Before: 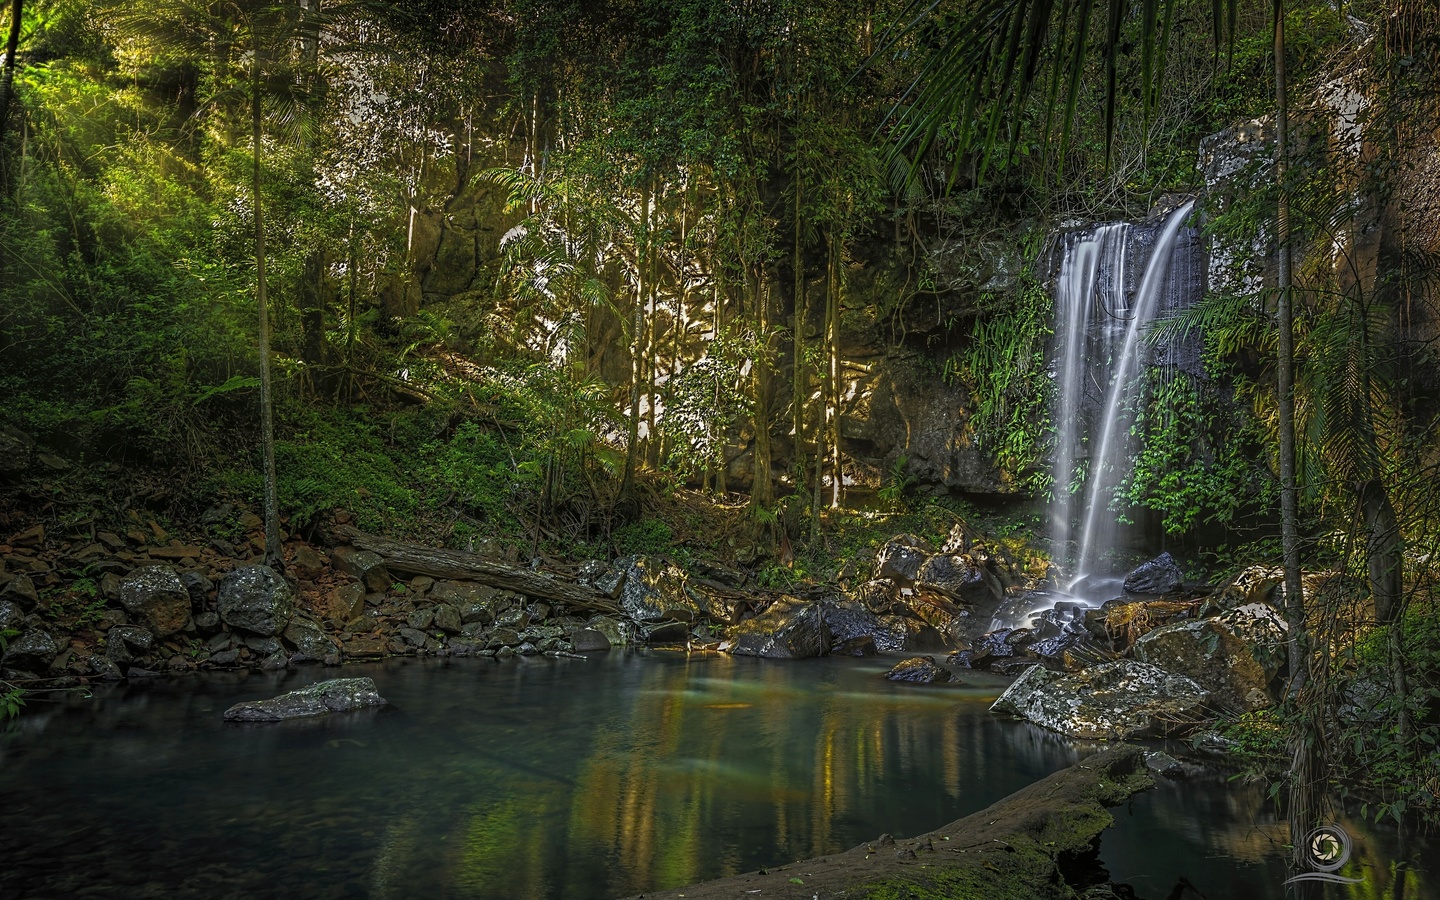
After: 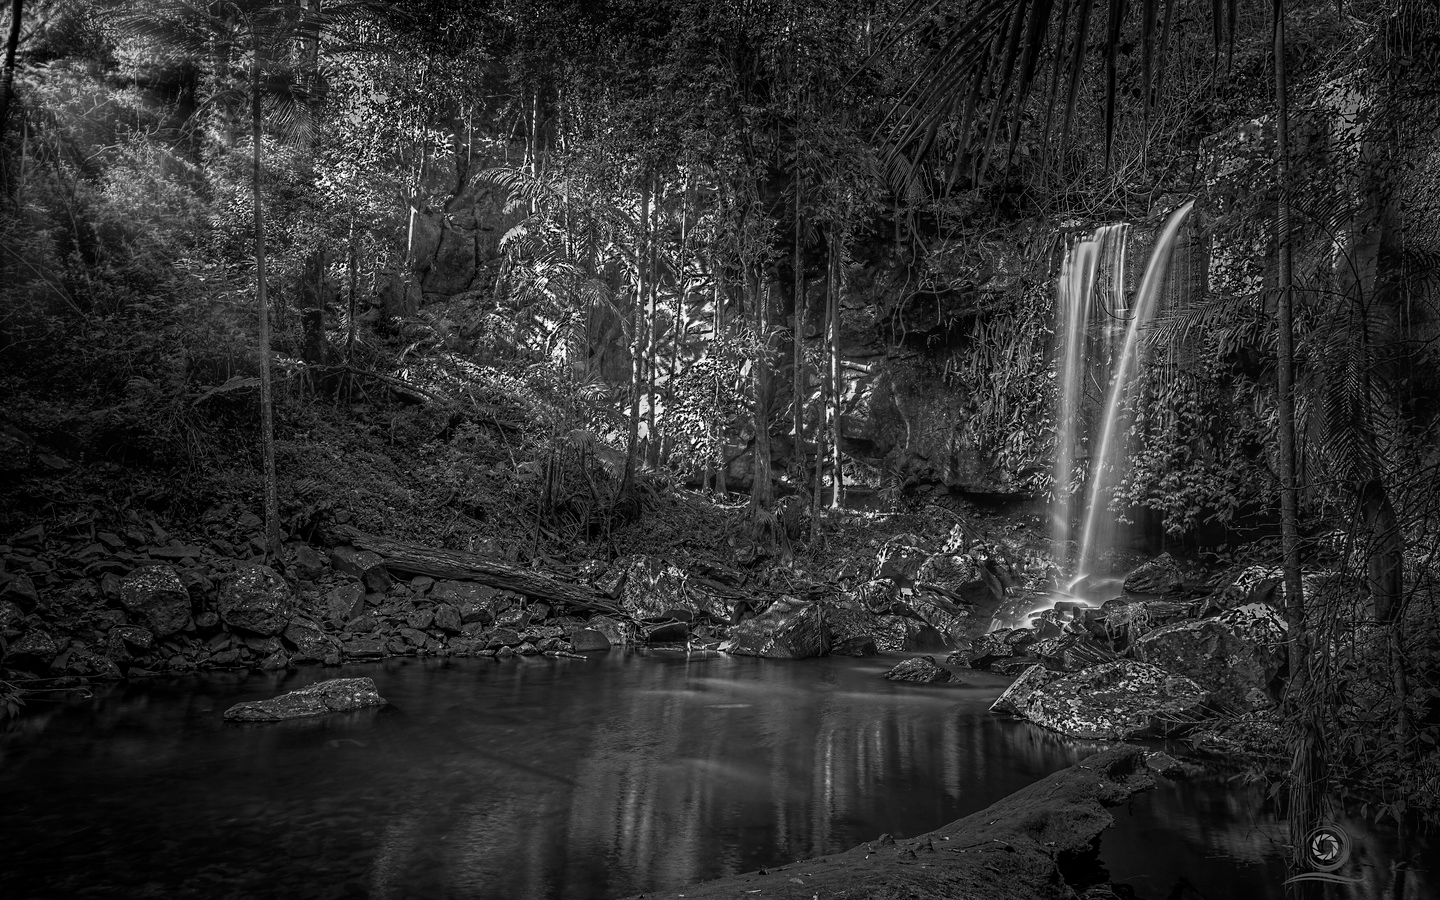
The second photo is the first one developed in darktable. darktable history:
monochrome: on, module defaults
vignetting: fall-off start 72.14%, fall-off radius 108.07%, brightness -0.713, saturation -0.488, center (-0.054, -0.359), width/height ratio 0.729
